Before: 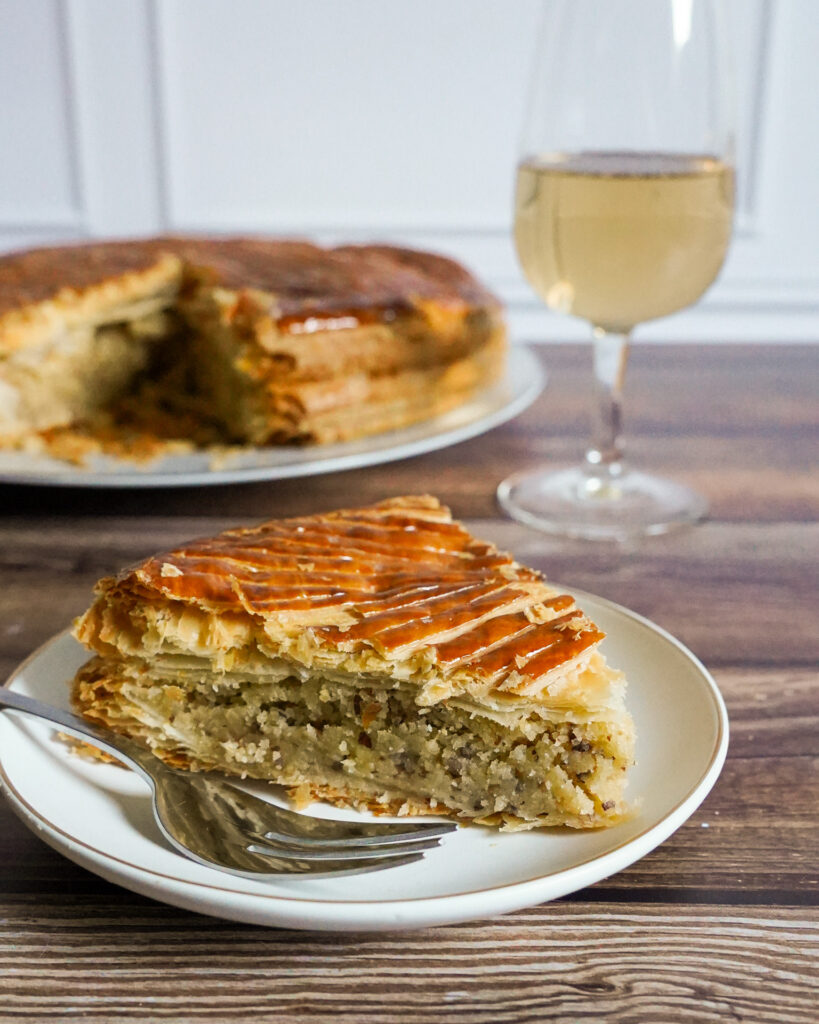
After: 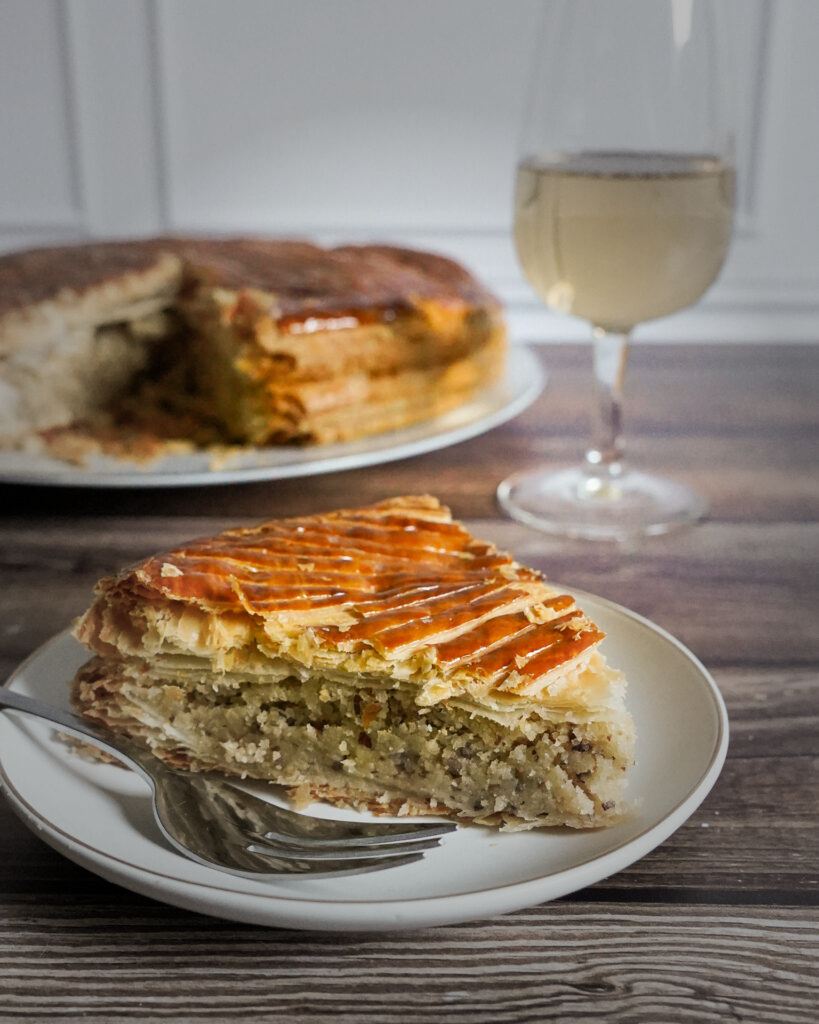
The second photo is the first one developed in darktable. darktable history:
vignetting: fall-off start 39.3%, fall-off radius 40.9%
